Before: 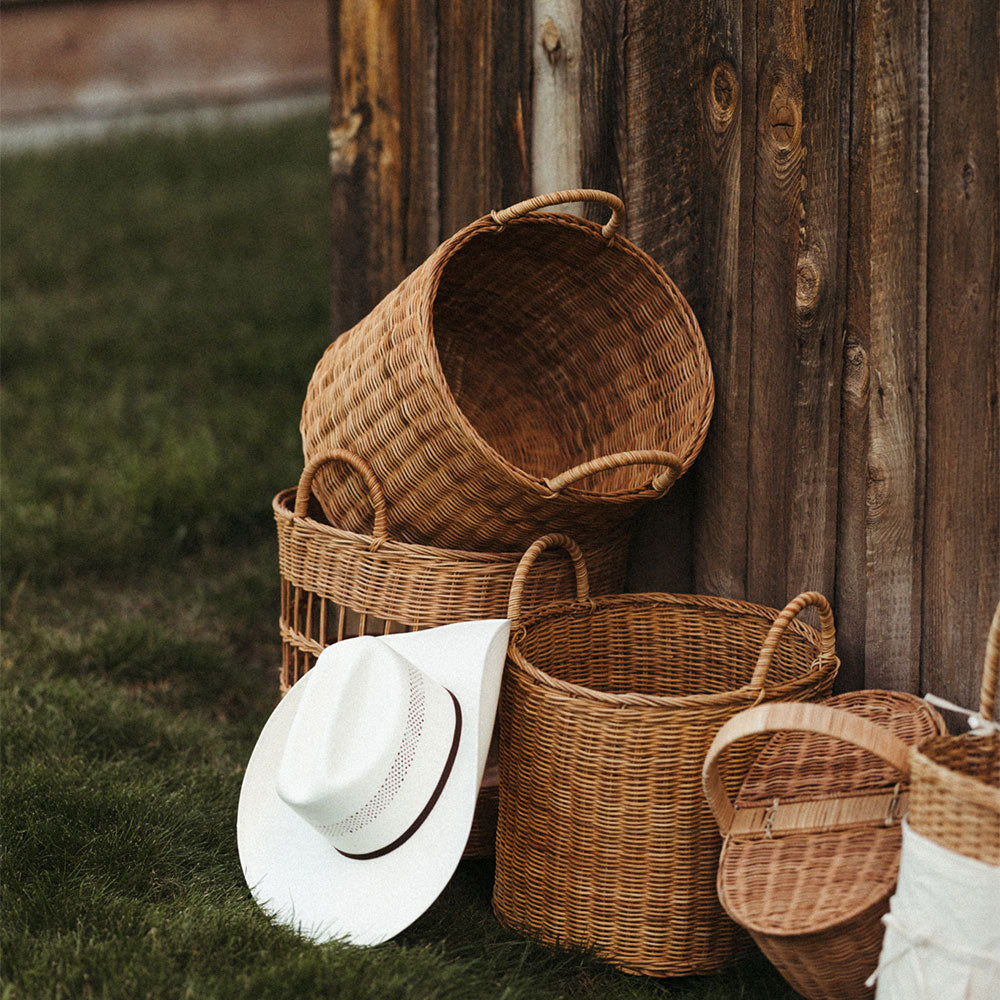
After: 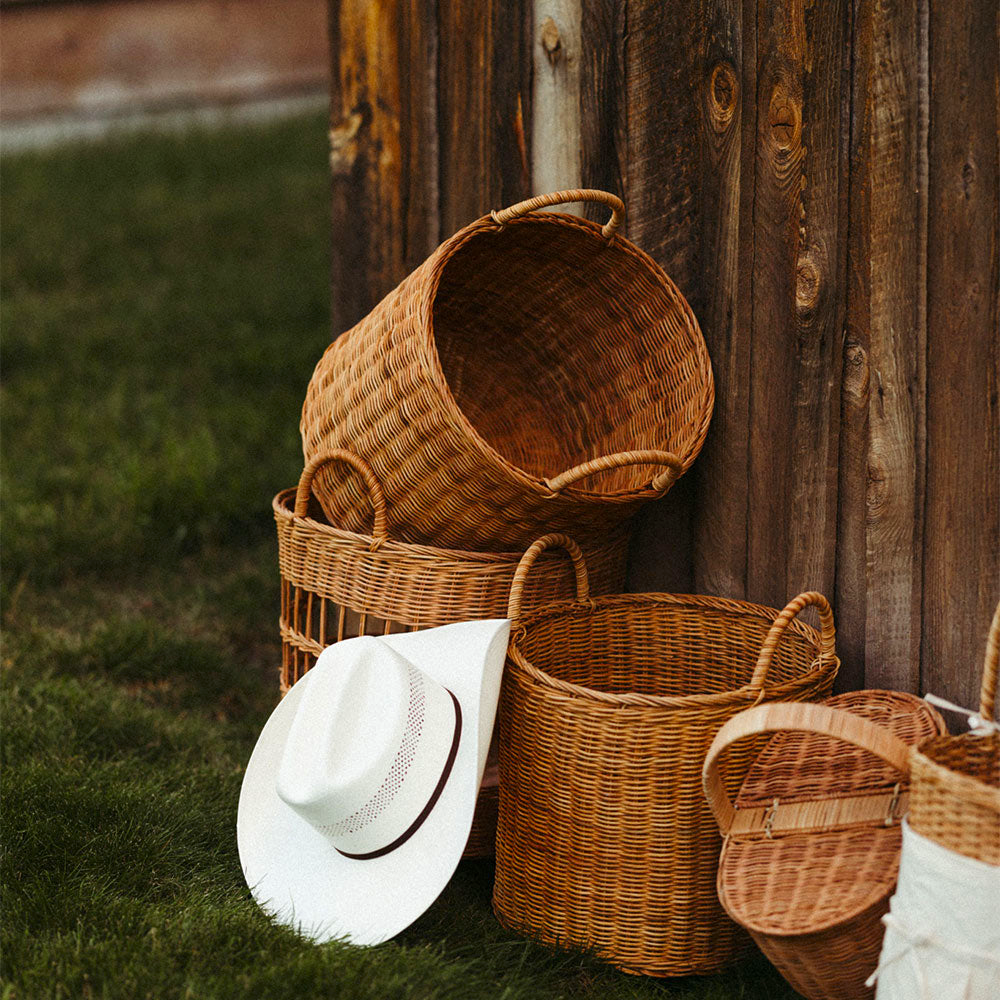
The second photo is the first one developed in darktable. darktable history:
contrast brightness saturation: brightness -0.027, saturation 0.346
